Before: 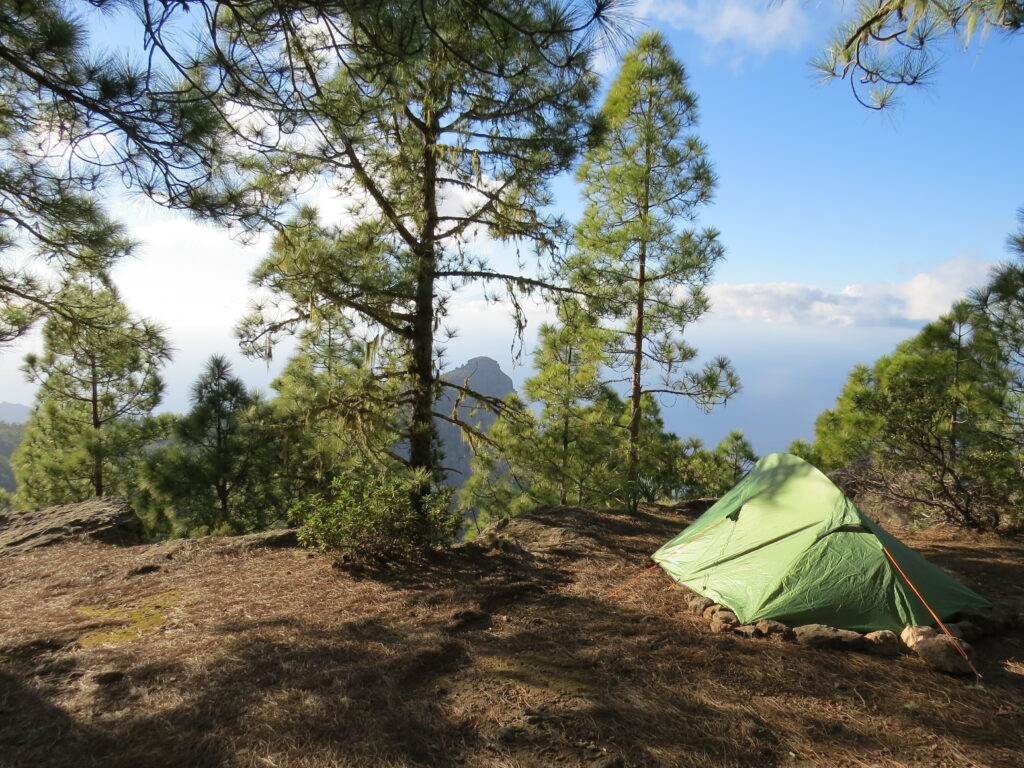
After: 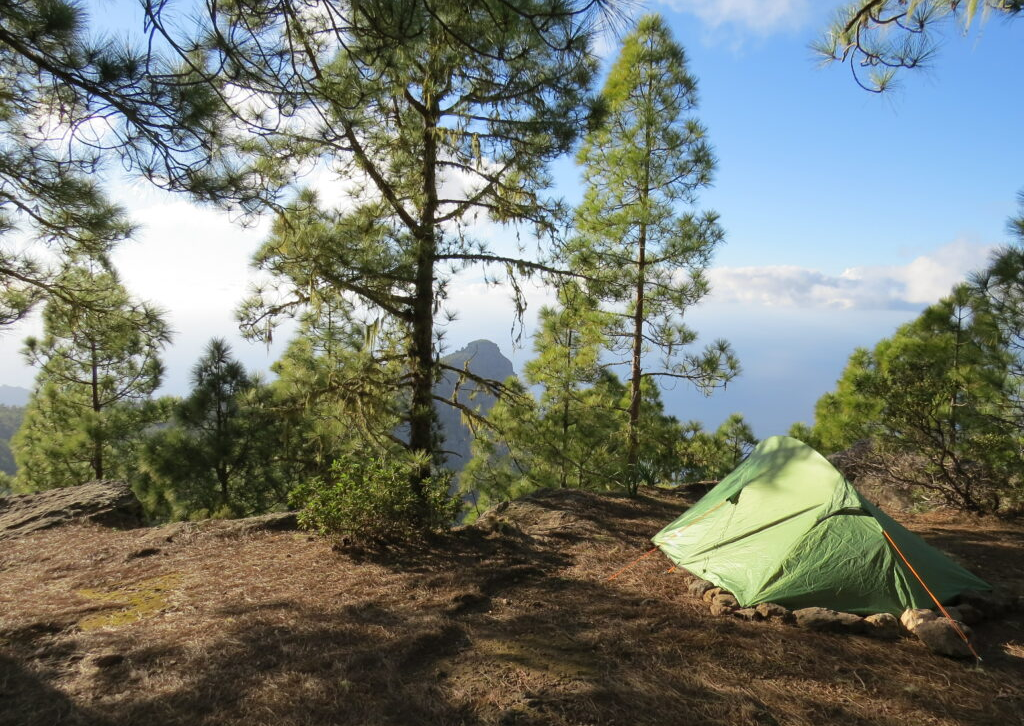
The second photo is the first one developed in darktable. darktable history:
crop and rotate: top 2.234%, bottom 3.11%
